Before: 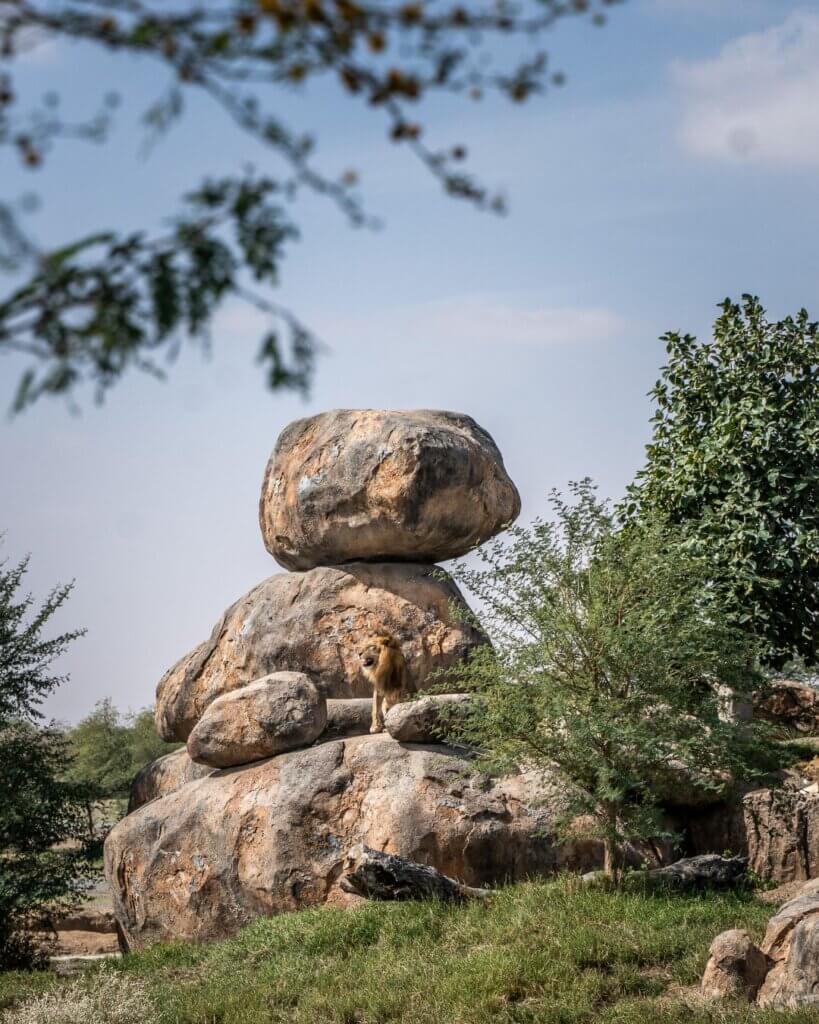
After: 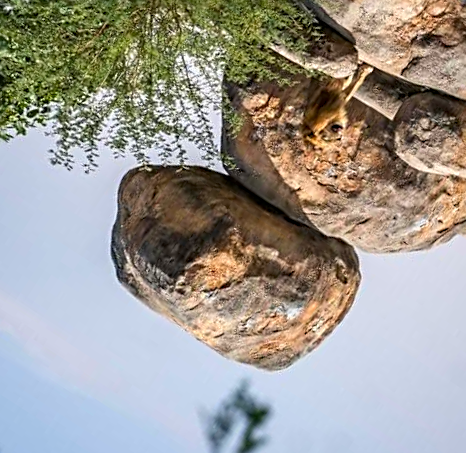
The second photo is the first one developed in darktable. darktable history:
levels: black 0.056%, levels [0, 0.492, 0.984]
crop and rotate: angle 147°, left 9.099%, top 15.579%, right 4.418%, bottom 17.177%
sharpen: radius 2.785
color correction: highlights b* -0.057, saturation 1.36
